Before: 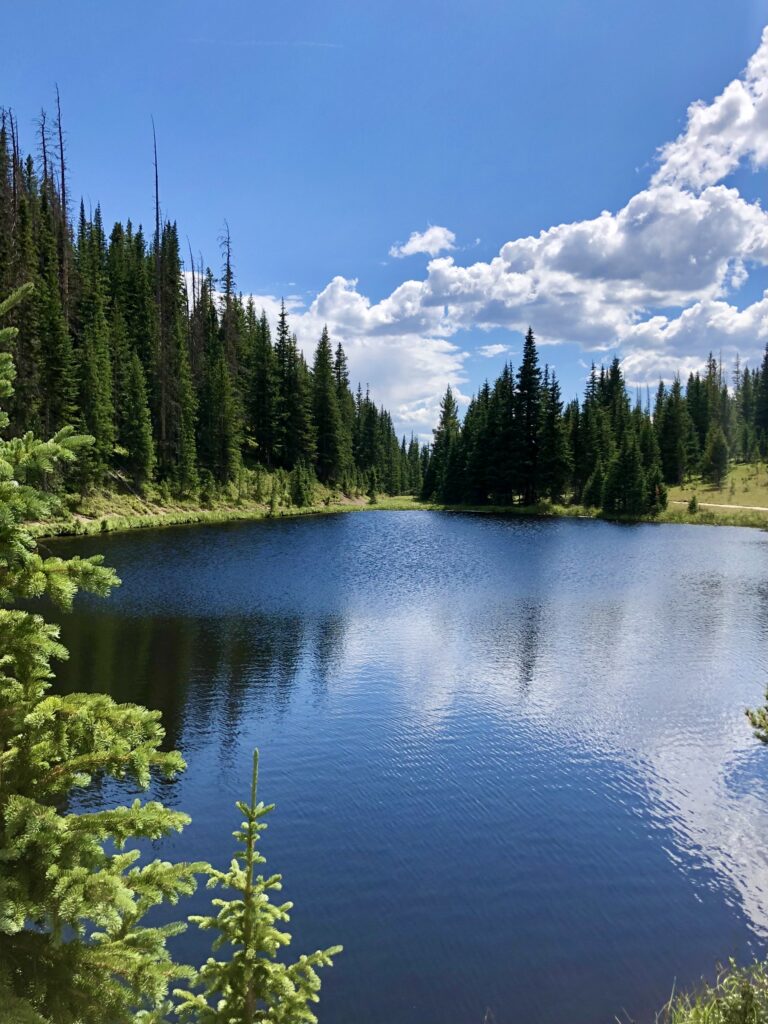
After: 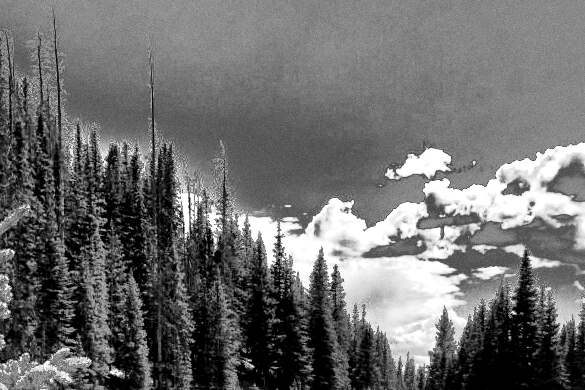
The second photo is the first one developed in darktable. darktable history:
monochrome: on, module defaults
tone equalizer: -7 EV 0.15 EV, -6 EV 0.6 EV, -5 EV 1.15 EV, -4 EV 1.33 EV, -3 EV 1.15 EV, -2 EV 0.6 EV, -1 EV 0.15 EV, mask exposure compensation -0.5 EV
fill light: exposure -0.73 EV, center 0.69, width 2.2
exposure: compensate highlight preservation false
local contrast: mode bilateral grid, contrast 44, coarseness 69, detail 214%, midtone range 0.2
grain: coarseness 0.47 ISO
crop: left 0.579%, top 7.627%, right 23.167%, bottom 54.275%
